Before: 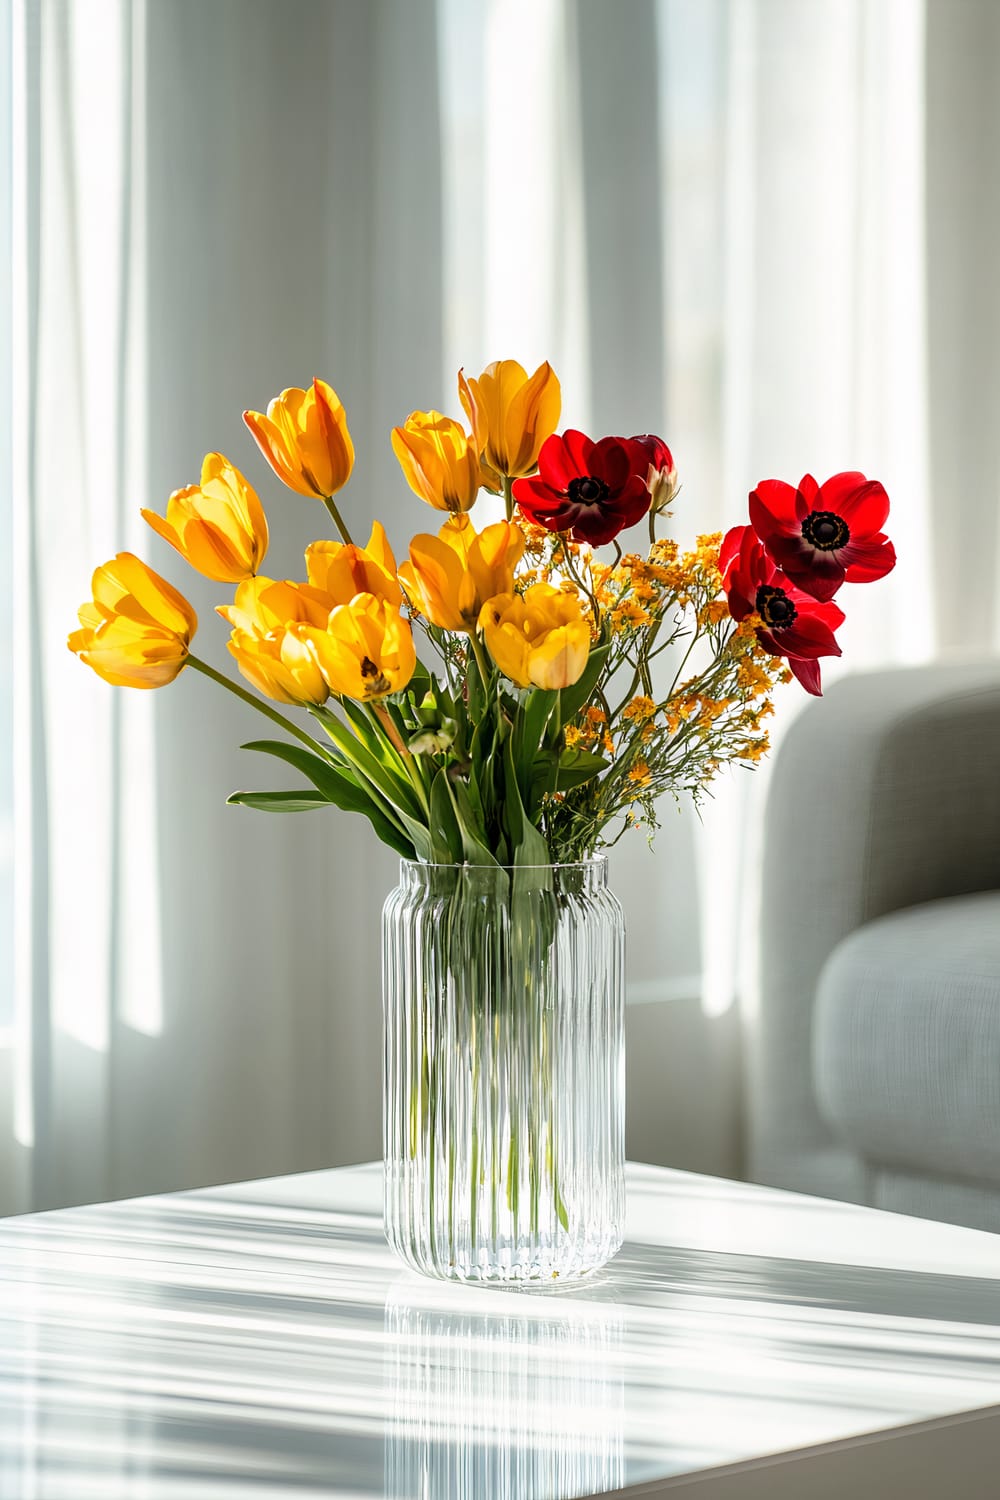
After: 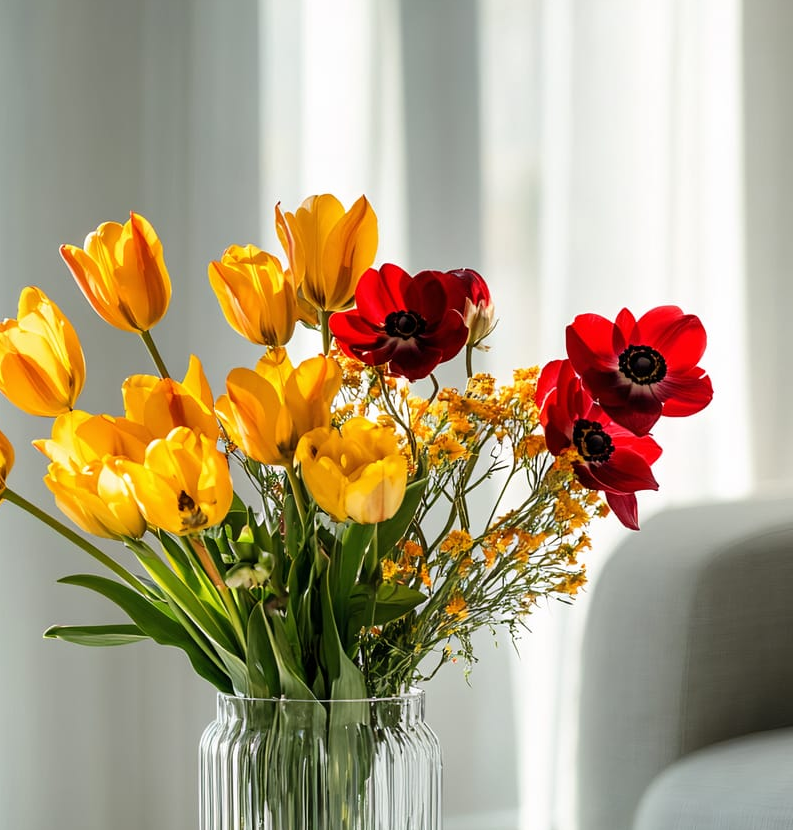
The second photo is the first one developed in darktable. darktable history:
crop: left 18.389%, top 11.091%, right 2.263%, bottom 33.544%
